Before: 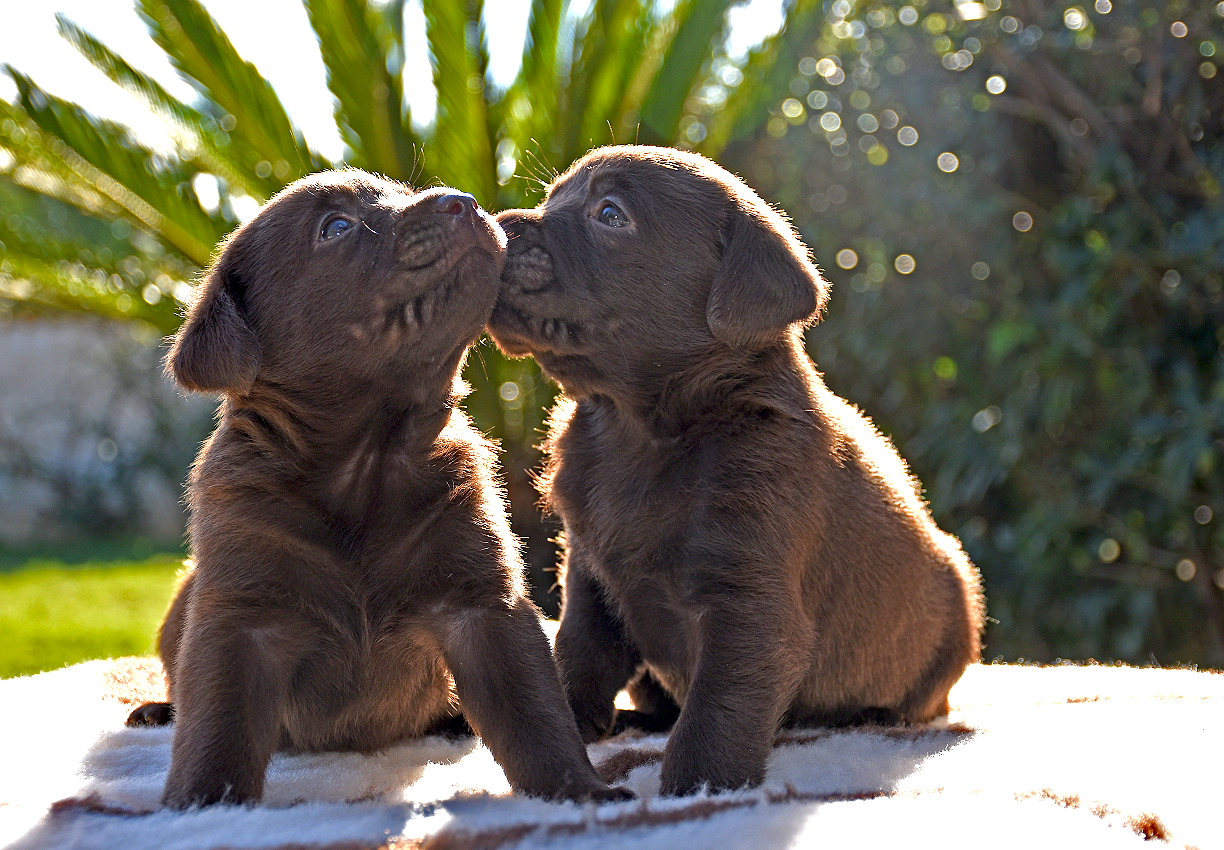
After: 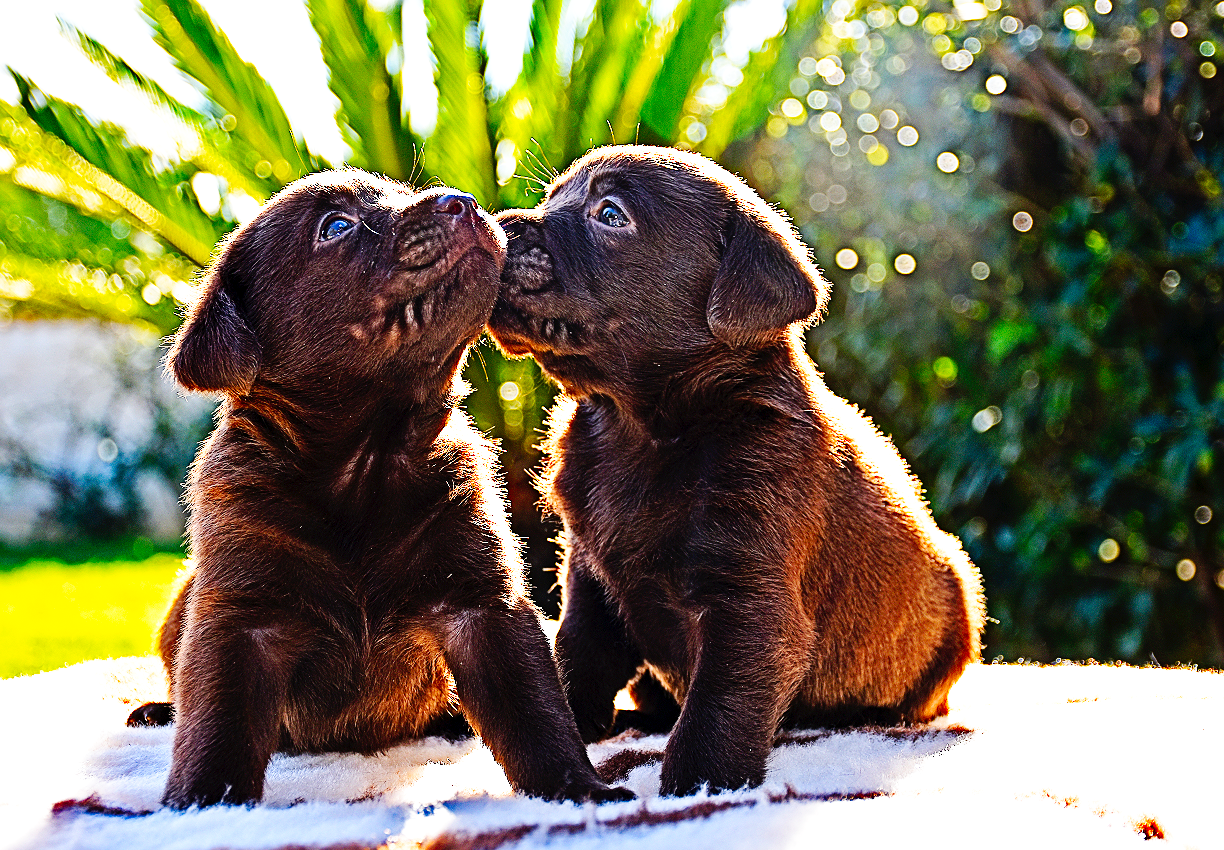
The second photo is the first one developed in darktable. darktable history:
white balance: red 1, blue 1
contrast brightness saturation: contrast 0.16, saturation 0.32
base curve: curves: ch0 [(0, 0) (0.028, 0.03) (0.121, 0.232) (0.46, 0.748) (0.859, 0.968) (1, 1)], preserve colors none
sharpen: on, module defaults
tone curve: curves: ch0 [(0, 0) (0.003, 0.002) (0.011, 0.006) (0.025, 0.014) (0.044, 0.02) (0.069, 0.027) (0.1, 0.036) (0.136, 0.05) (0.177, 0.081) (0.224, 0.118) (0.277, 0.183) (0.335, 0.262) (0.399, 0.351) (0.468, 0.456) (0.543, 0.571) (0.623, 0.692) (0.709, 0.795) (0.801, 0.88) (0.898, 0.948) (1, 1)], preserve colors none
